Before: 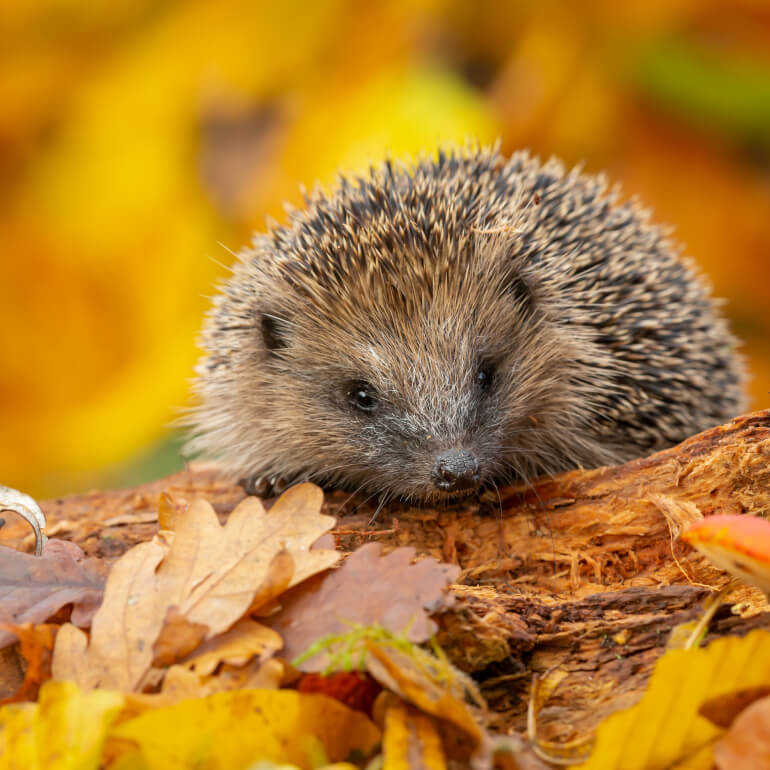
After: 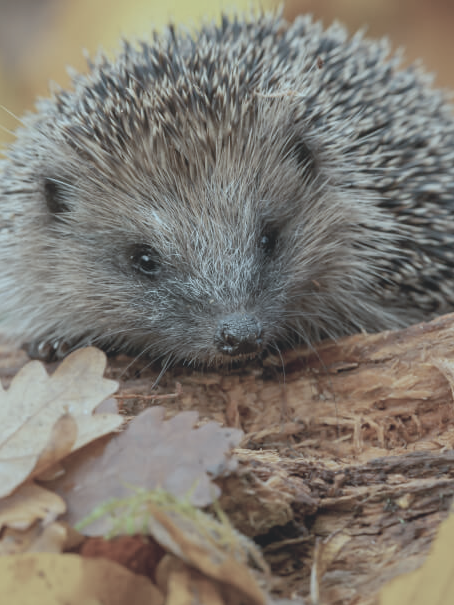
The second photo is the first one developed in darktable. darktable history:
crop and rotate: left 28.256%, top 17.734%, right 12.656%, bottom 3.573%
color correction: highlights a* -12.64, highlights b* -18.1, saturation 0.7
contrast brightness saturation: contrast -0.26, saturation -0.43
